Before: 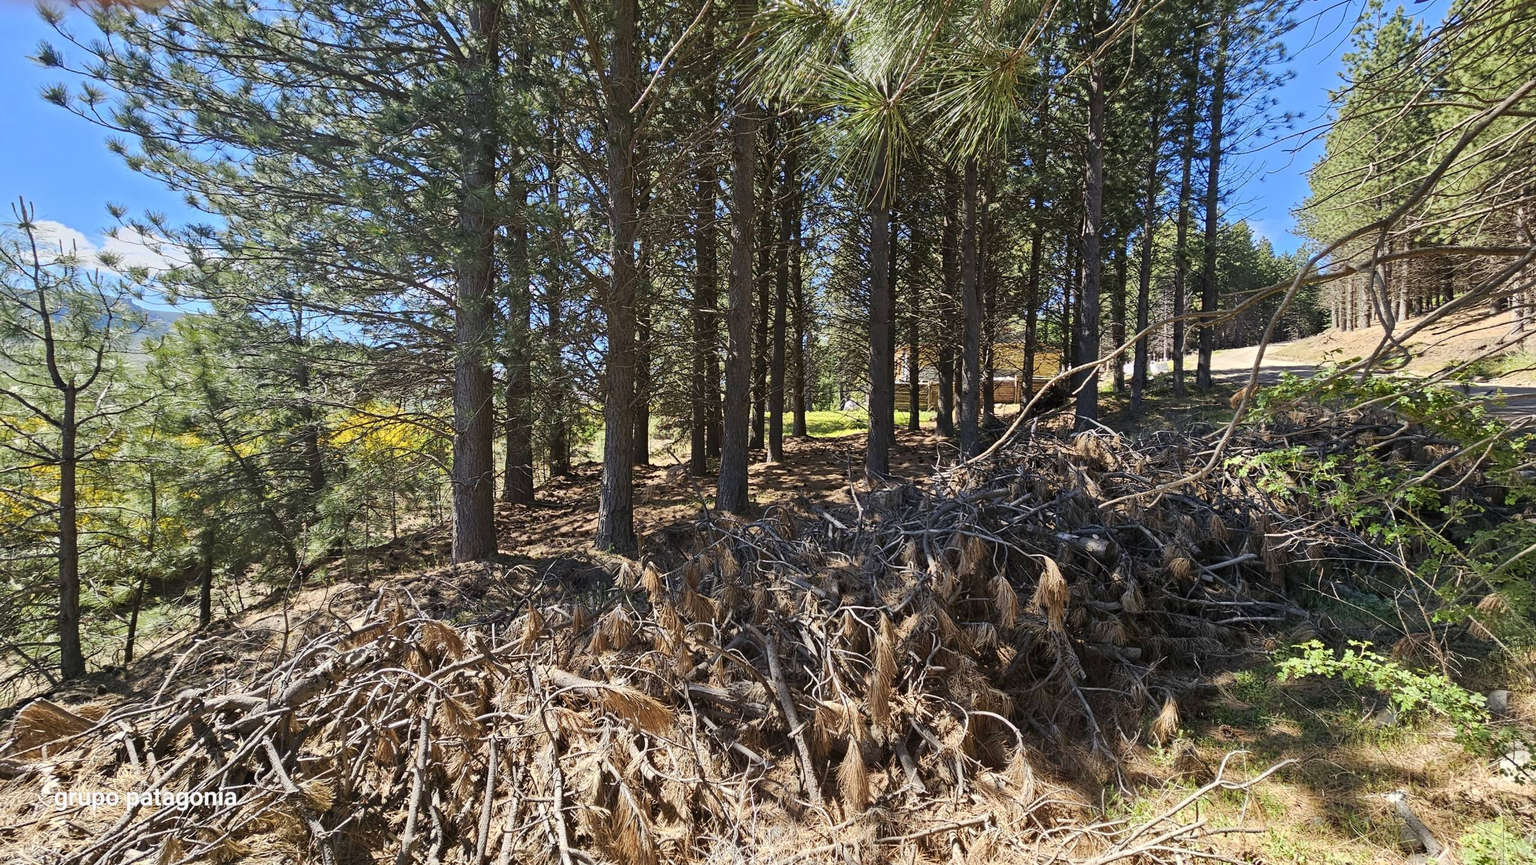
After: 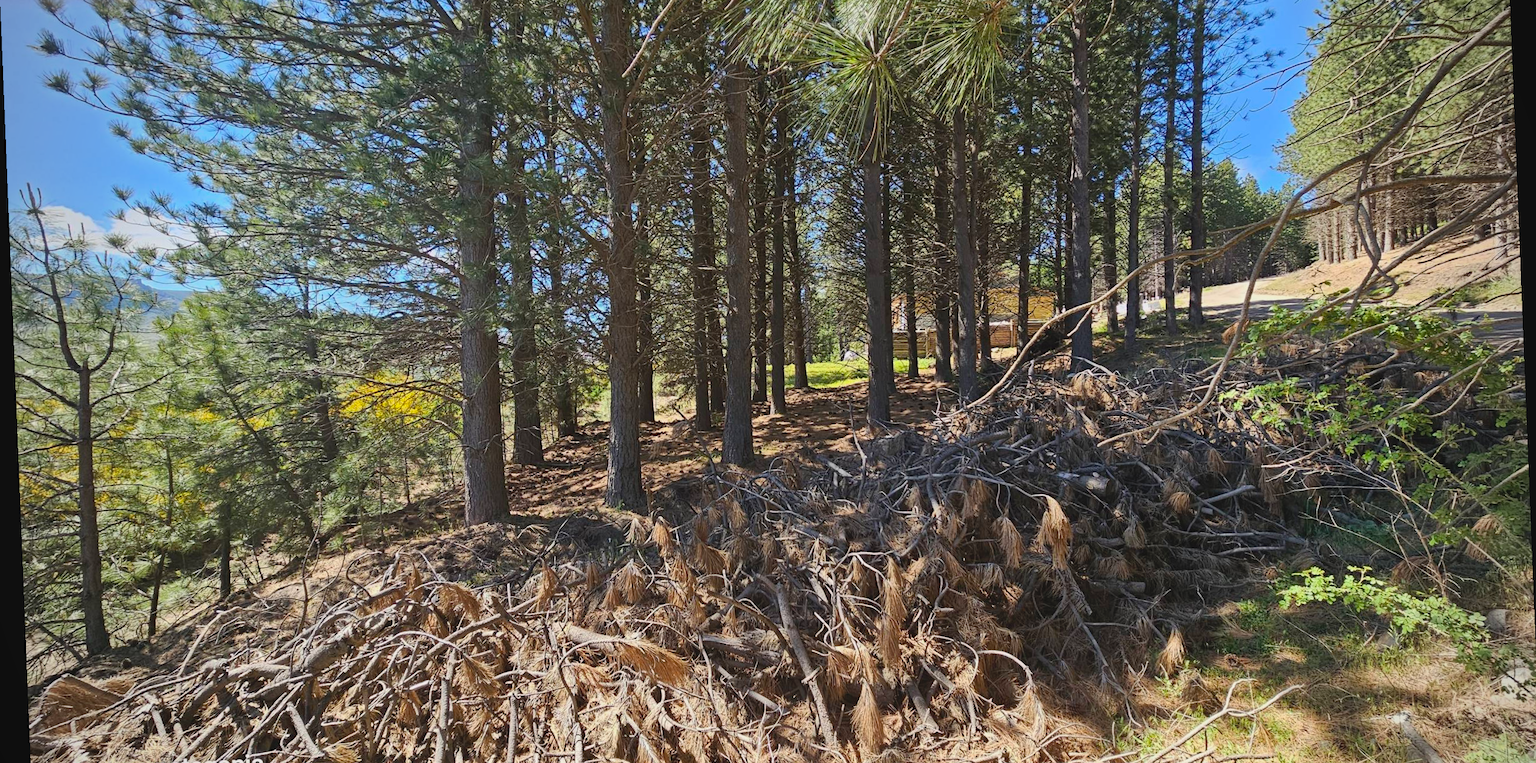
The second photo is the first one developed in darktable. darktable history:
rotate and perspective: rotation -2.29°, automatic cropping off
contrast brightness saturation: contrast -0.11
vignetting: on, module defaults
crop: top 7.625%, bottom 8.027%
